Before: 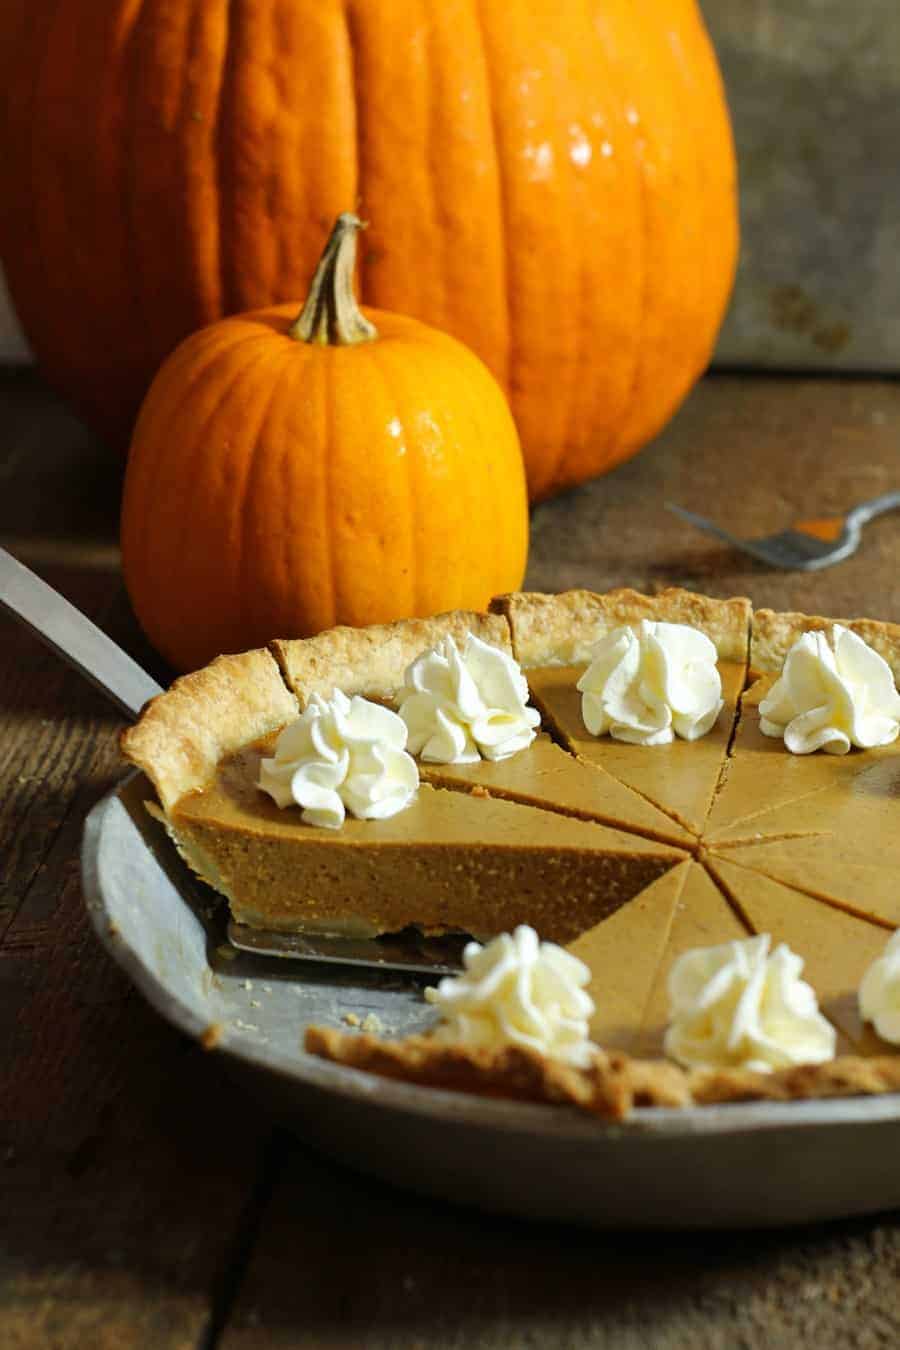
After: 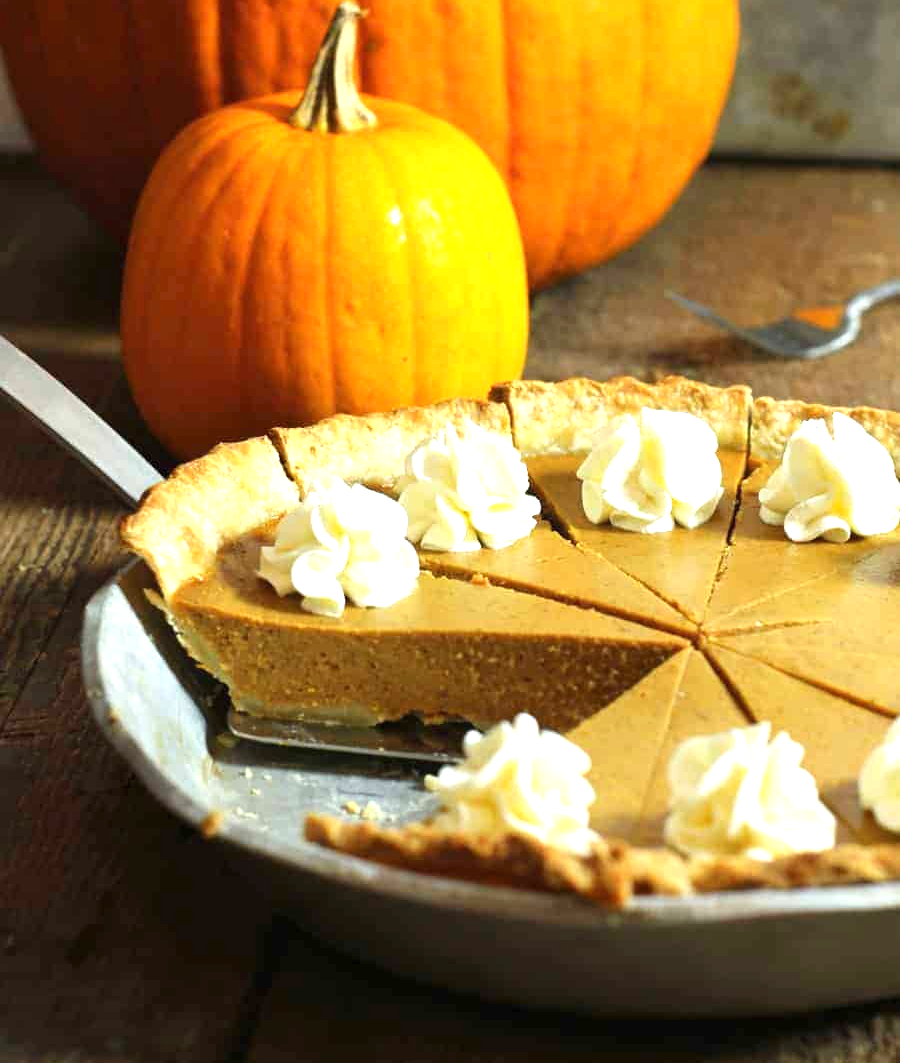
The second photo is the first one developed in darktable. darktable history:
exposure: black level correction 0, exposure 1.001 EV, compensate highlight preservation false
crop and rotate: top 15.748%, bottom 5.504%
